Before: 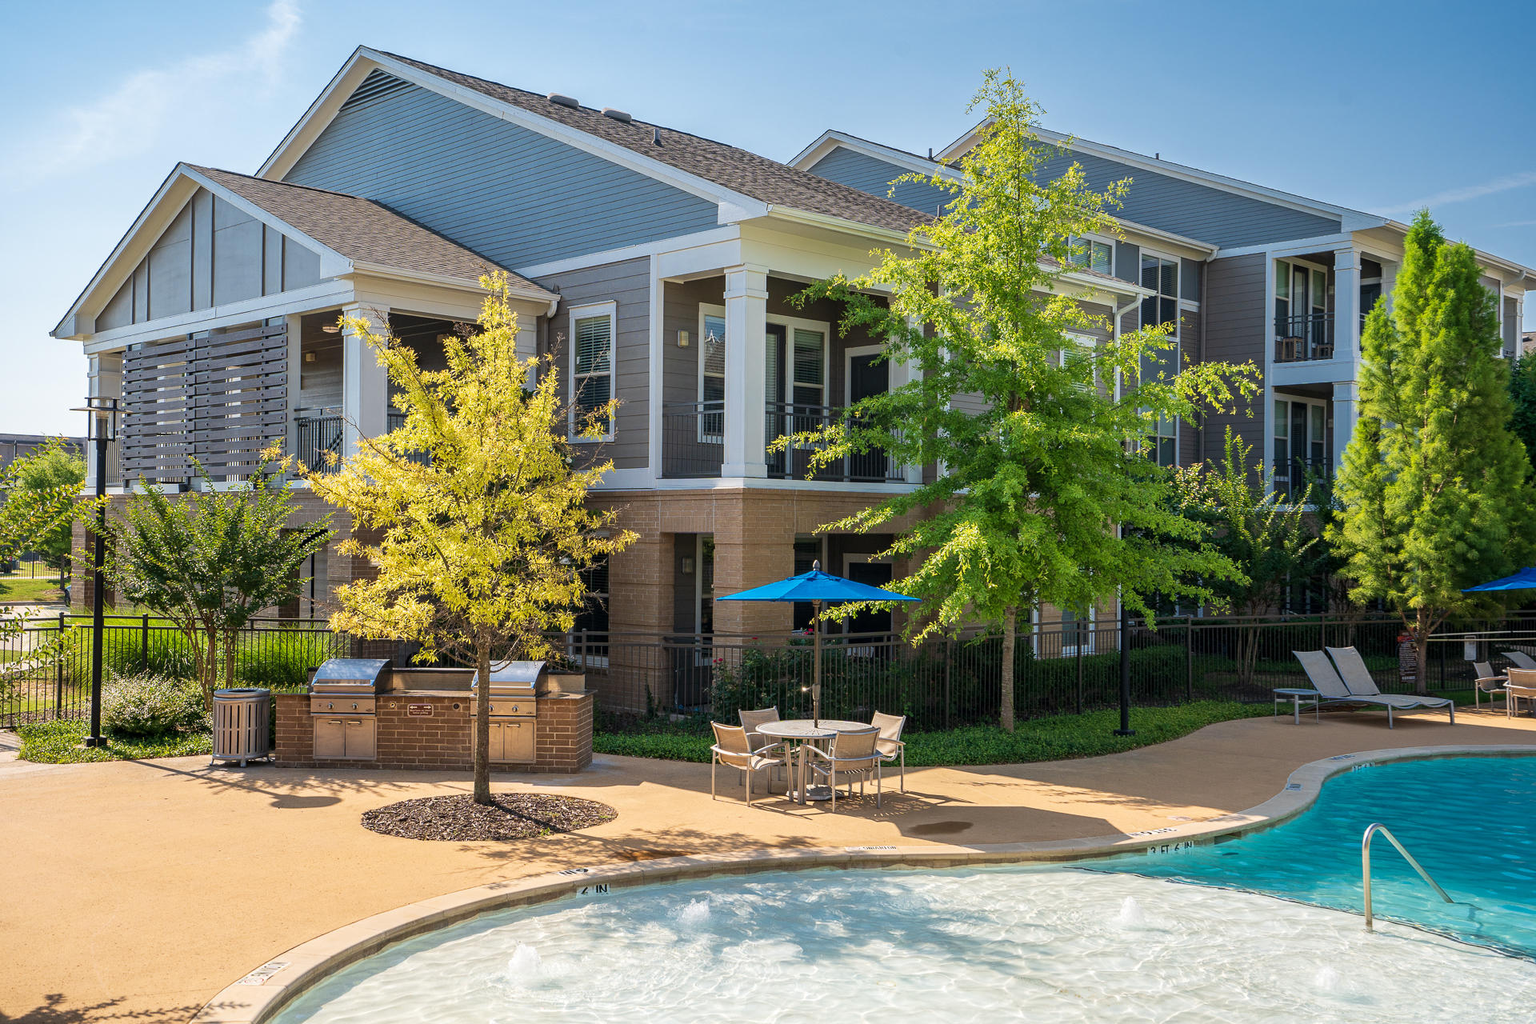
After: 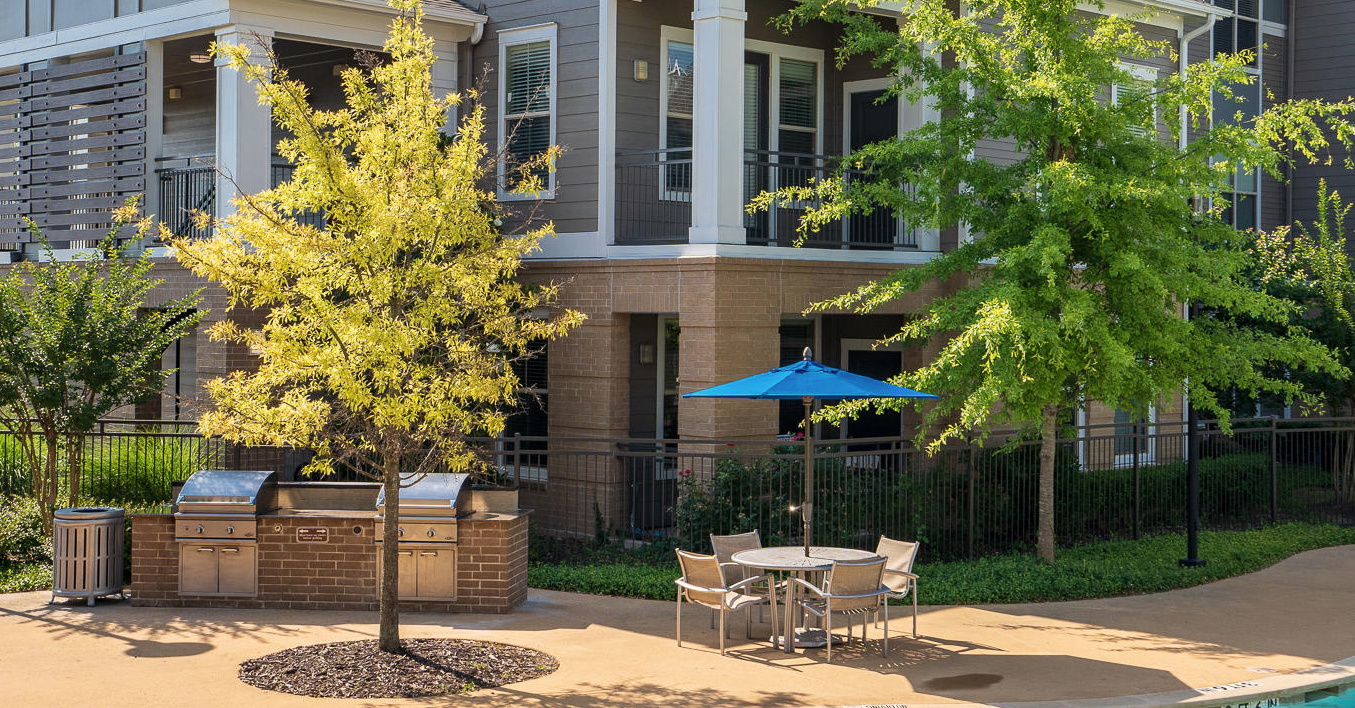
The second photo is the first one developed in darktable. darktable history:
contrast brightness saturation: saturation -0.05
crop: left 11.123%, top 27.61%, right 18.3%, bottom 17.034%
